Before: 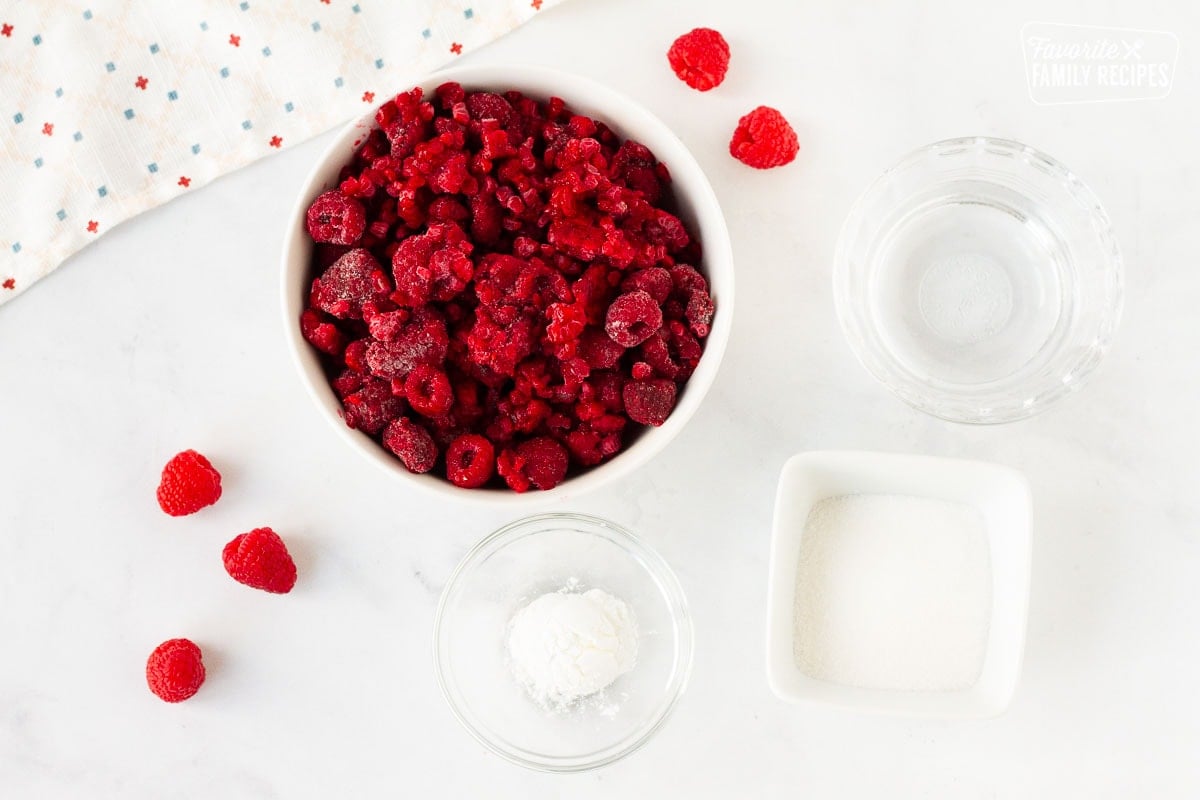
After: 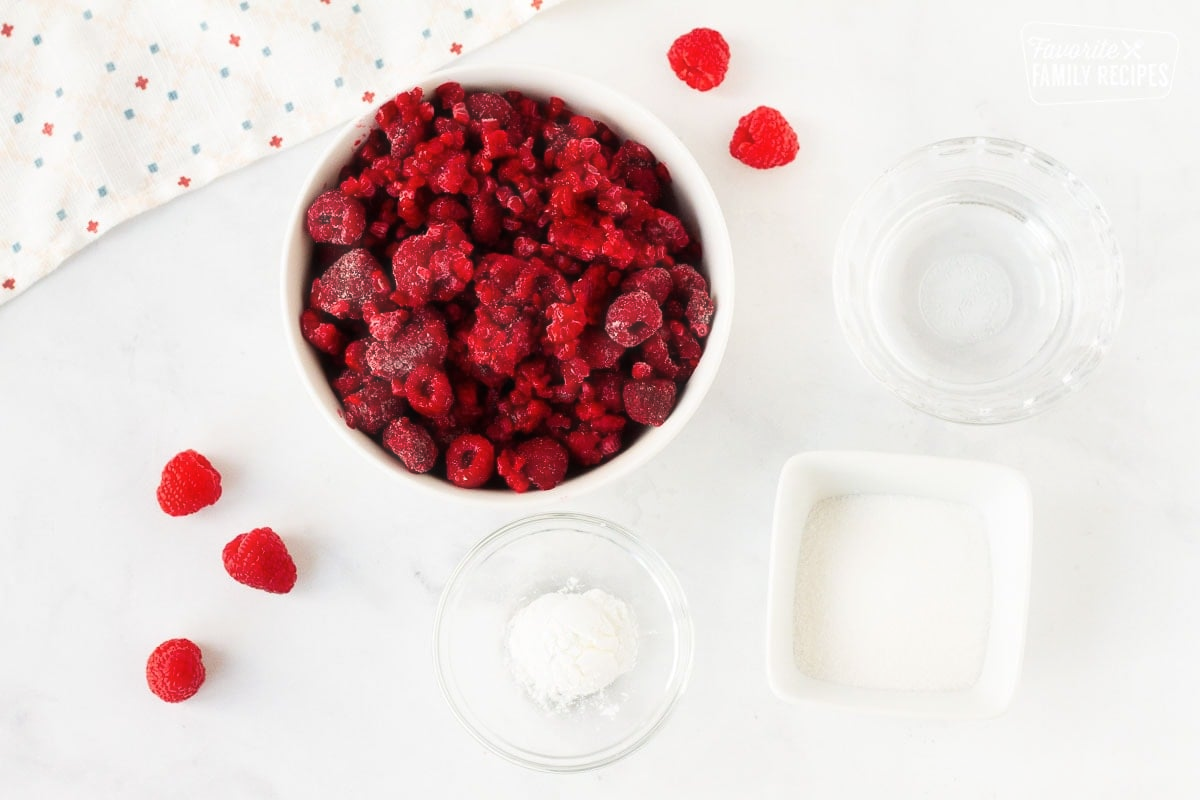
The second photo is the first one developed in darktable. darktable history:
haze removal: strength -0.108, compatibility mode true
